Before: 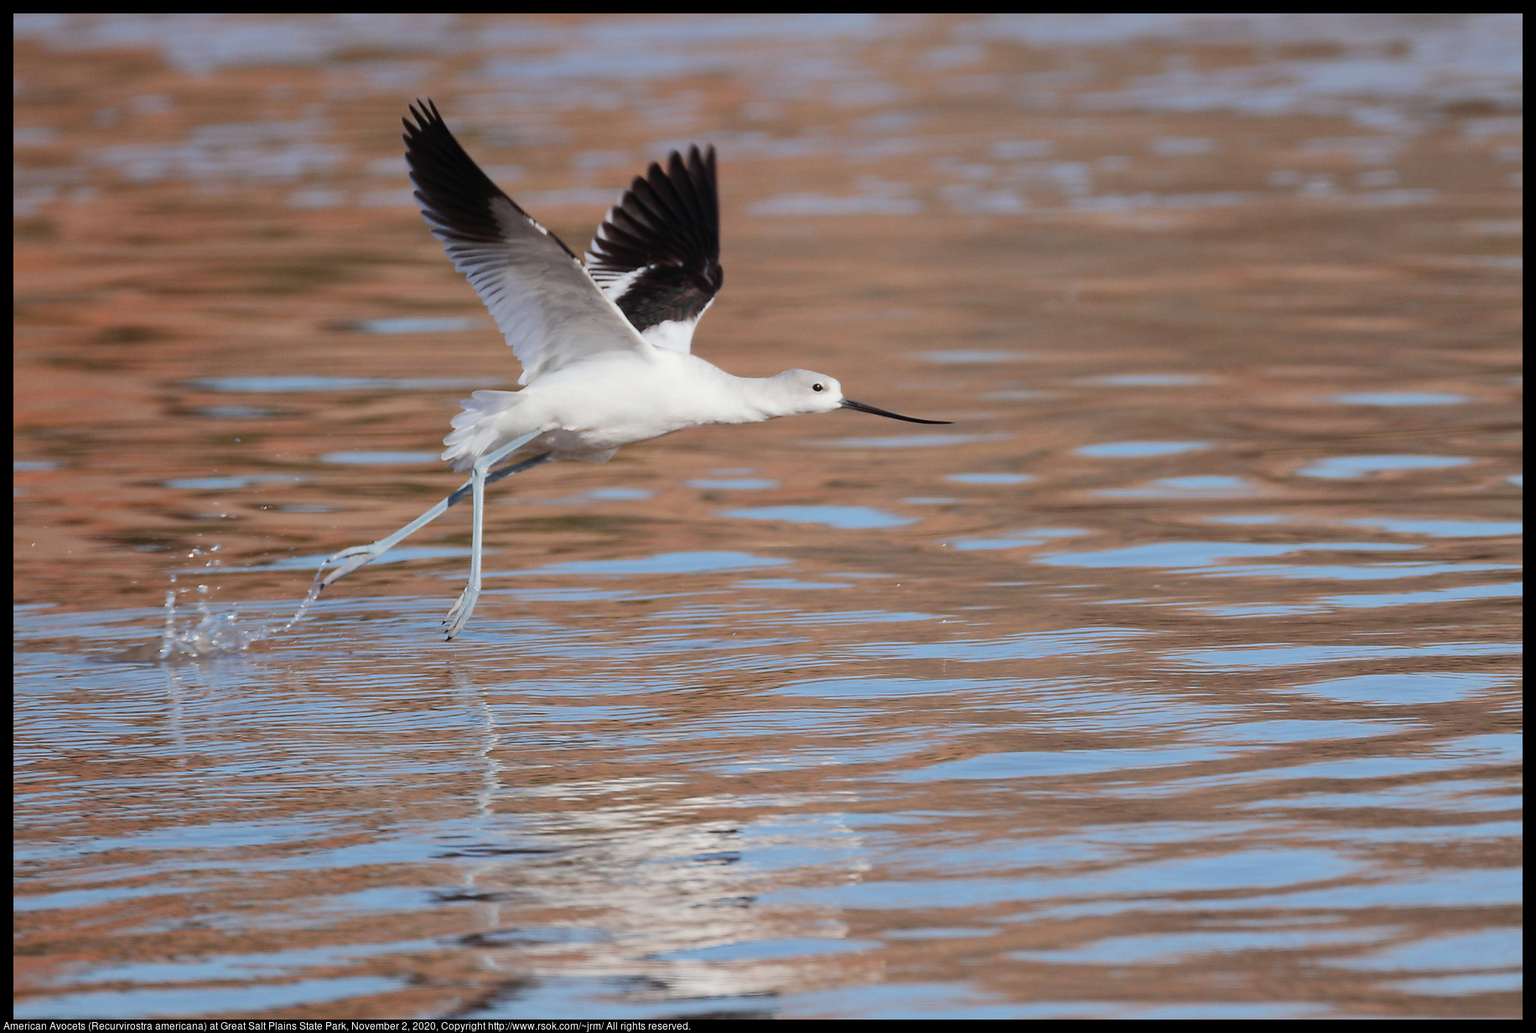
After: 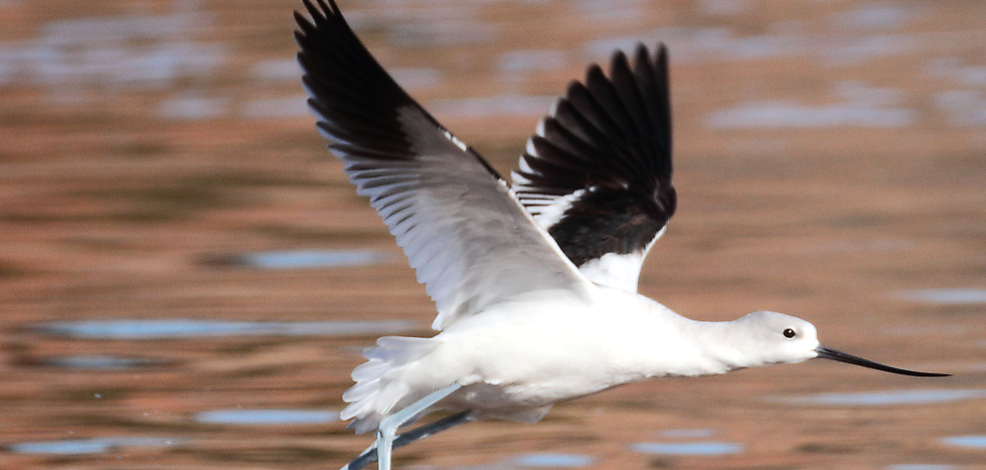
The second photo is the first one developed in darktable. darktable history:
crop: left 10.185%, top 10.547%, right 35.987%, bottom 51.276%
tone equalizer: -8 EV -0.384 EV, -7 EV -0.365 EV, -6 EV -0.311 EV, -5 EV -0.229 EV, -3 EV 0.221 EV, -2 EV 0.341 EV, -1 EV 0.386 EV, +0 EV 0.401 EV, edges refinement/feathering 500, mask exposure compensation -1.57 EV, preserve details no
